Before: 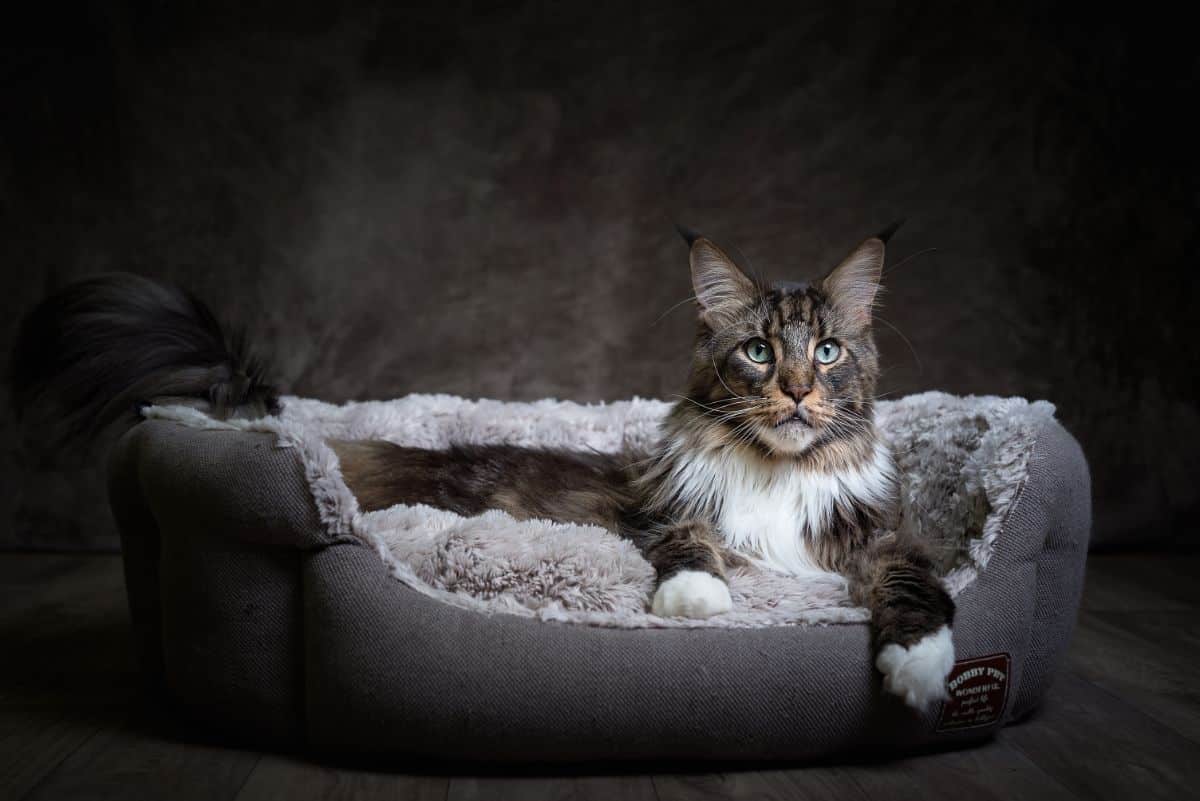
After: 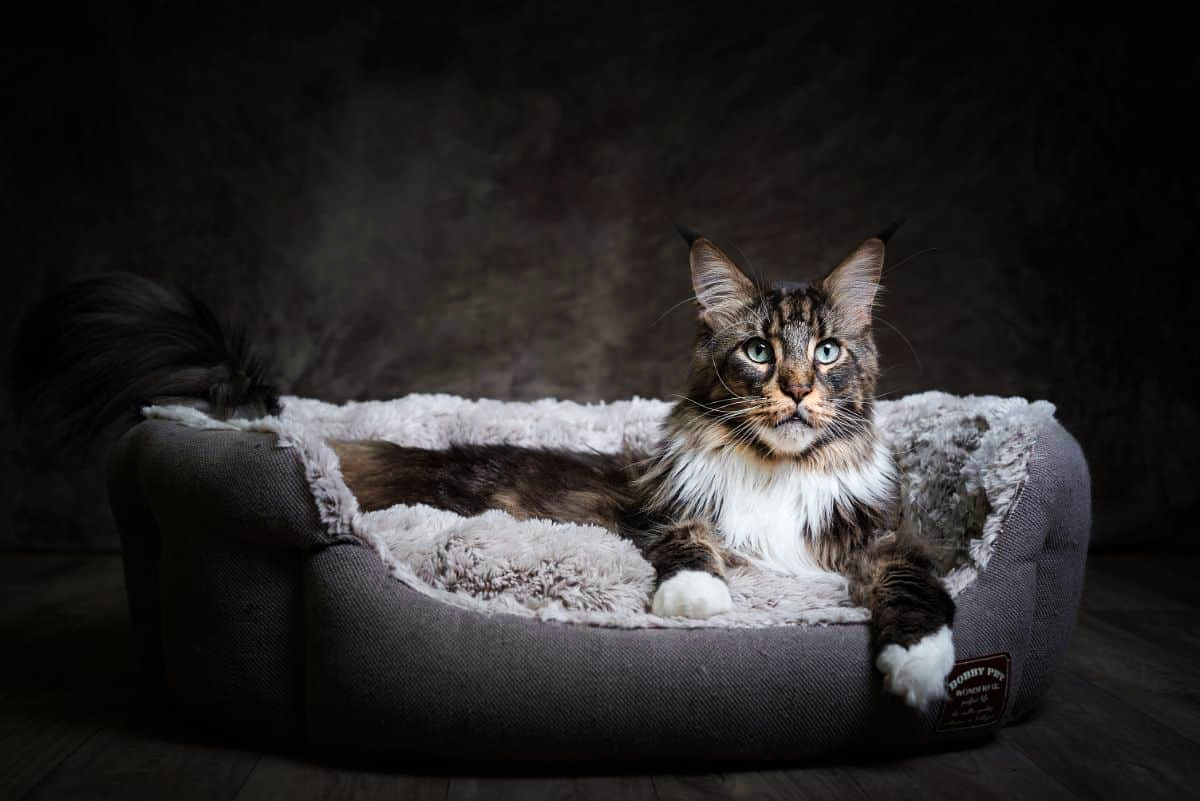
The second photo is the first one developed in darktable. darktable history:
color zones: curves: ch0 [(0.018, 0.548) (0.197, 0.654) (0.425, 0.447) (0.605, 0.658) (0.732, 0.579)]; ch1 [(0.105, 0.531) (0.224, 0.531) (0.386, 0.39) (0.618, 0.456) (0.732, 0.456) (0.956, 0.421)]; ch2 [(0.039, 0.583) (0.215, 0.465) (0.399, 0.544) (0.465, 0.548) (0.614, 0.447) (0.724, 0.43) (0.882, 0.623) (0.956, 0.632)]
tone curve: curves: ch0 [(0, 0) (0.126, 0.086) (0.338, 0.327) (0.494, 0.55) (0.703, 0.762) (1, 1)]; ch1 [(0, 0) (0.346, 0.324) (0.45, 0.431) (0.5, 0.5) (0.522, 0.517) (0.55, 0.578) (1, 1)]; ch2 [(0, 0) (0.44, 0.424) (0.501, 0.499) (0.554, 0.563) (0.622, 0.667) (0.707, 0.746) (1, 1)], preserve colors none
